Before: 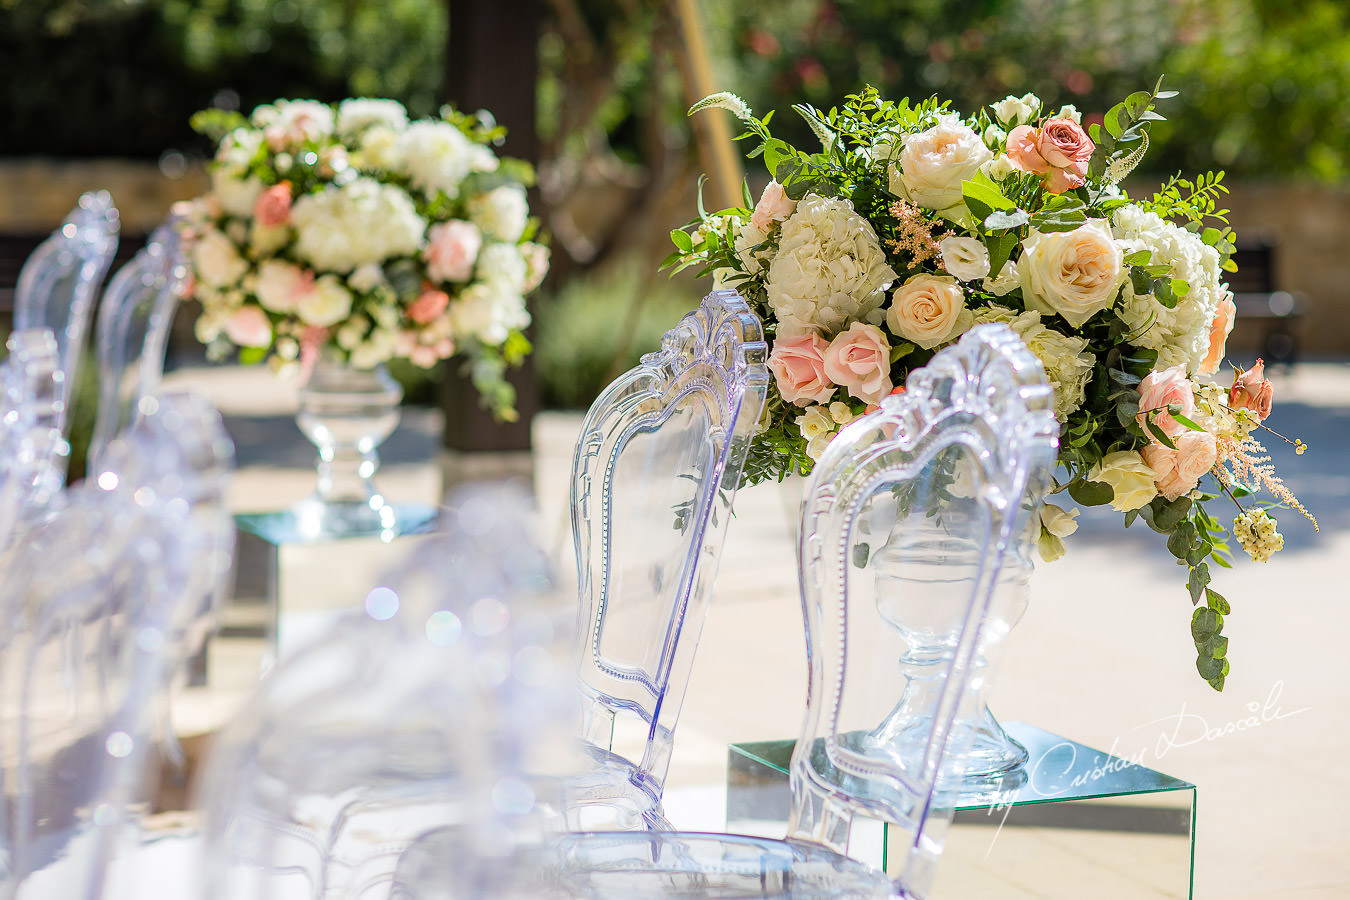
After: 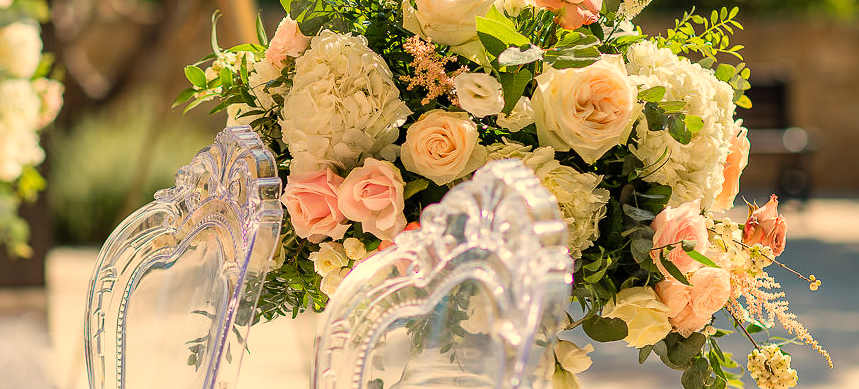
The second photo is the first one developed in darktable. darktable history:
crop: left 36.005%, top 18.293%, right 0.31%, bottom 38.444%
exposure: compensate highlight preservation false
white balance: red 1.138, green 0.996, blue 0.812
